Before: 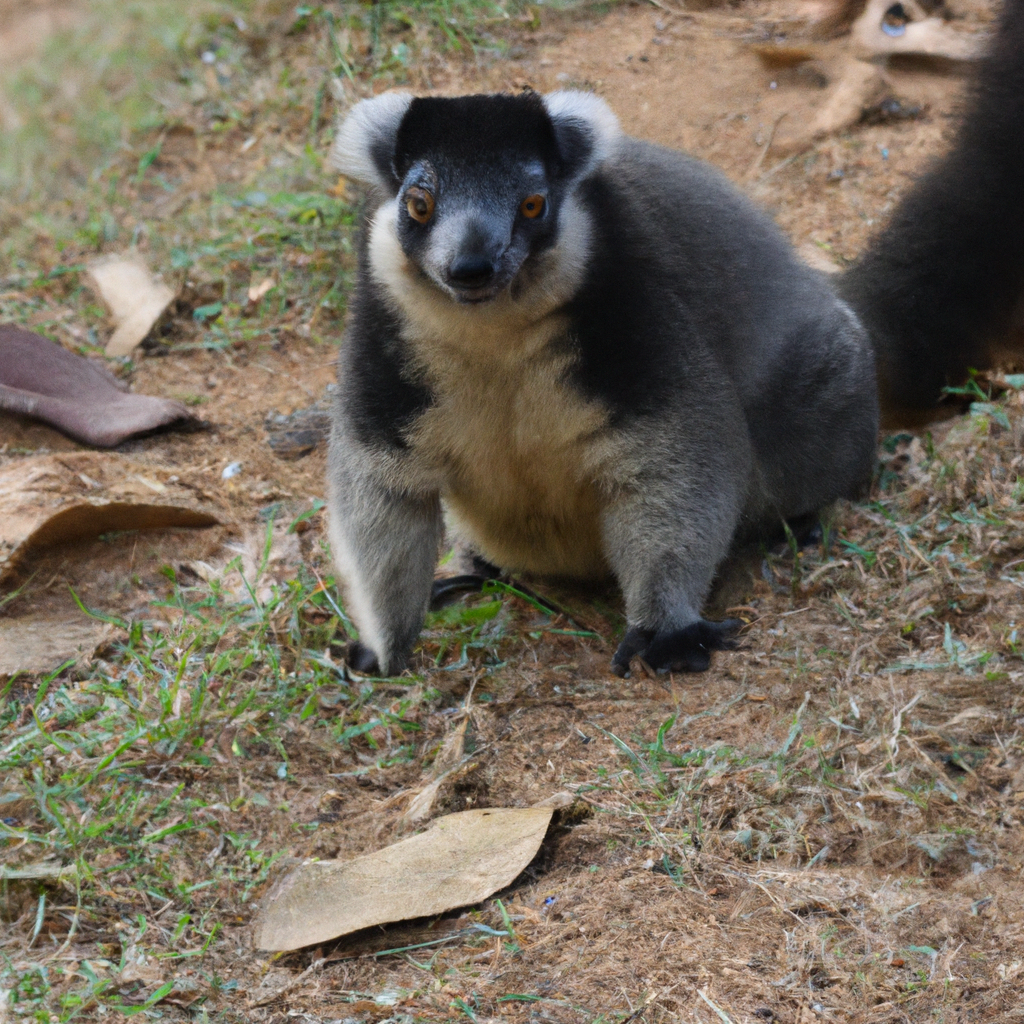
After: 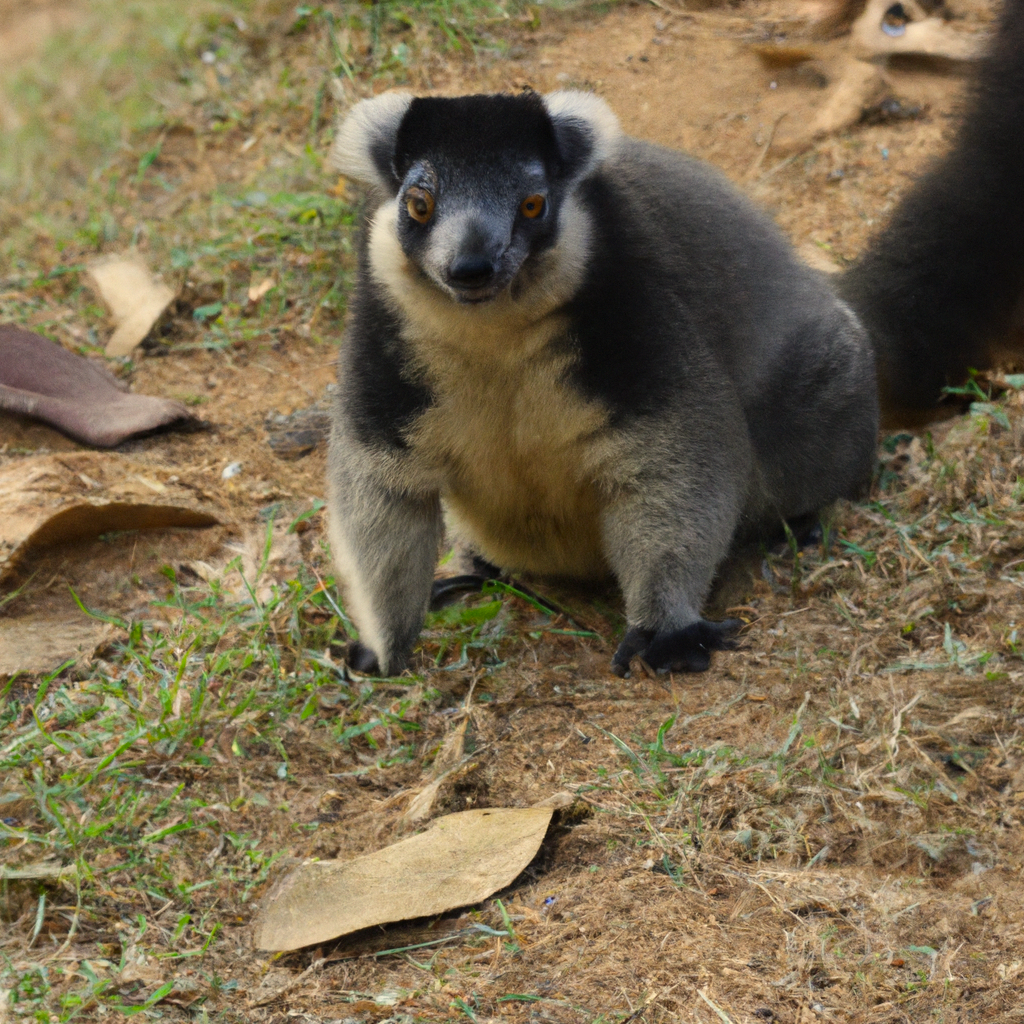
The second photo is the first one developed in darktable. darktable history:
color correction: highlights a* 1.34, highlights b* 17.64
